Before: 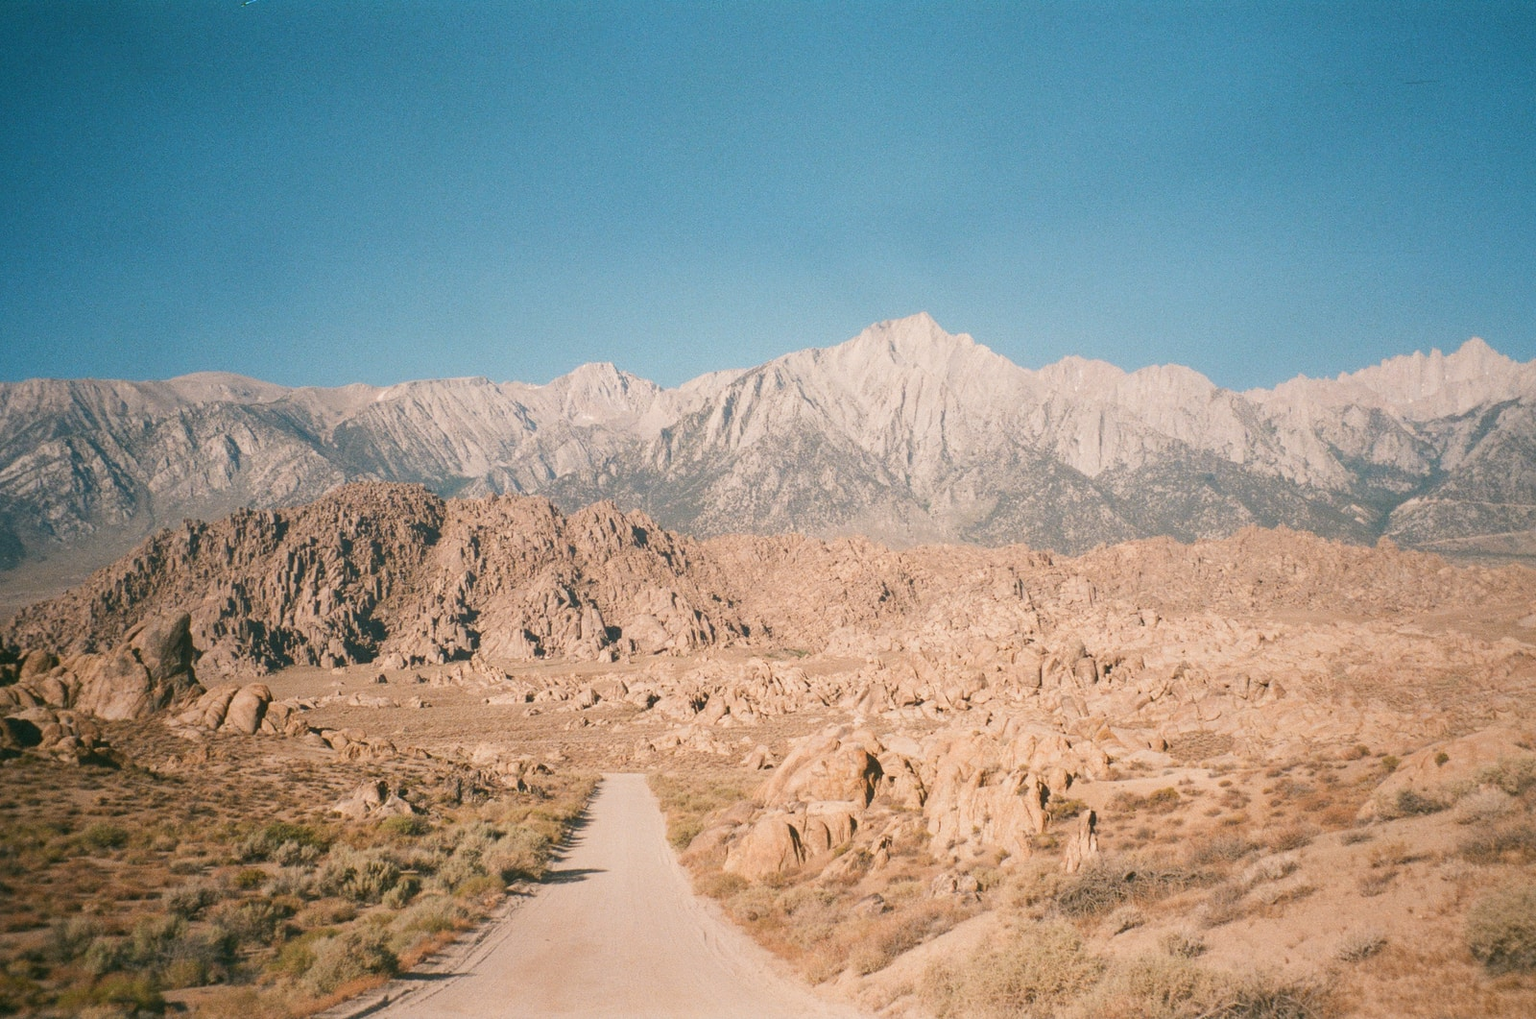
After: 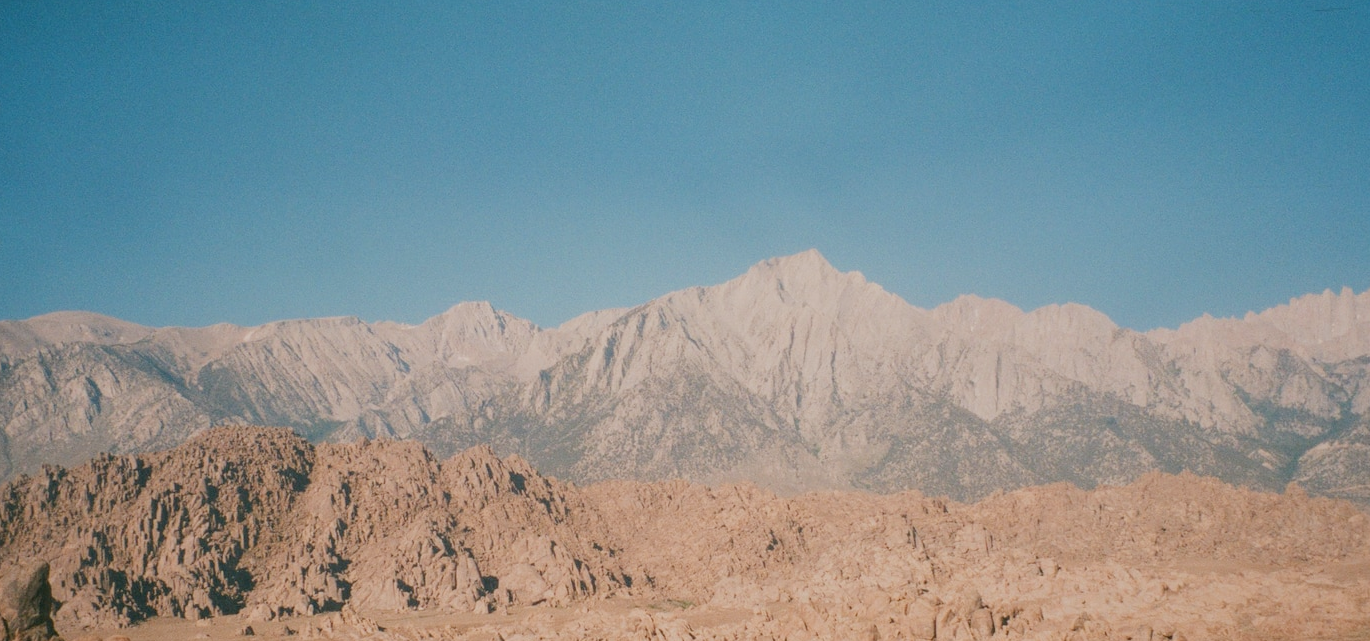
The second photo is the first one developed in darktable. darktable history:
filmic rgb: middle gray luminance 18.42%, black relative exposure -10.5 EV, white relative exposure 3.4 EV, threshold 6 EV, target black luminance 0%, hardness 6.03, latitude 99%, contrast 0.847, shadows ↔ highlights balance 0.505%, add noise in highlights 0, preserve chrominance max RGB, color science v3 (2019), use custom middle-gray values true, iterations of high-quality reconstruction 0, contrast in highlights soft, enable highlight reconstruction true
crop and rotate: left 9.345%, top 7.22%, right 4.982%, bottom 32.331%
